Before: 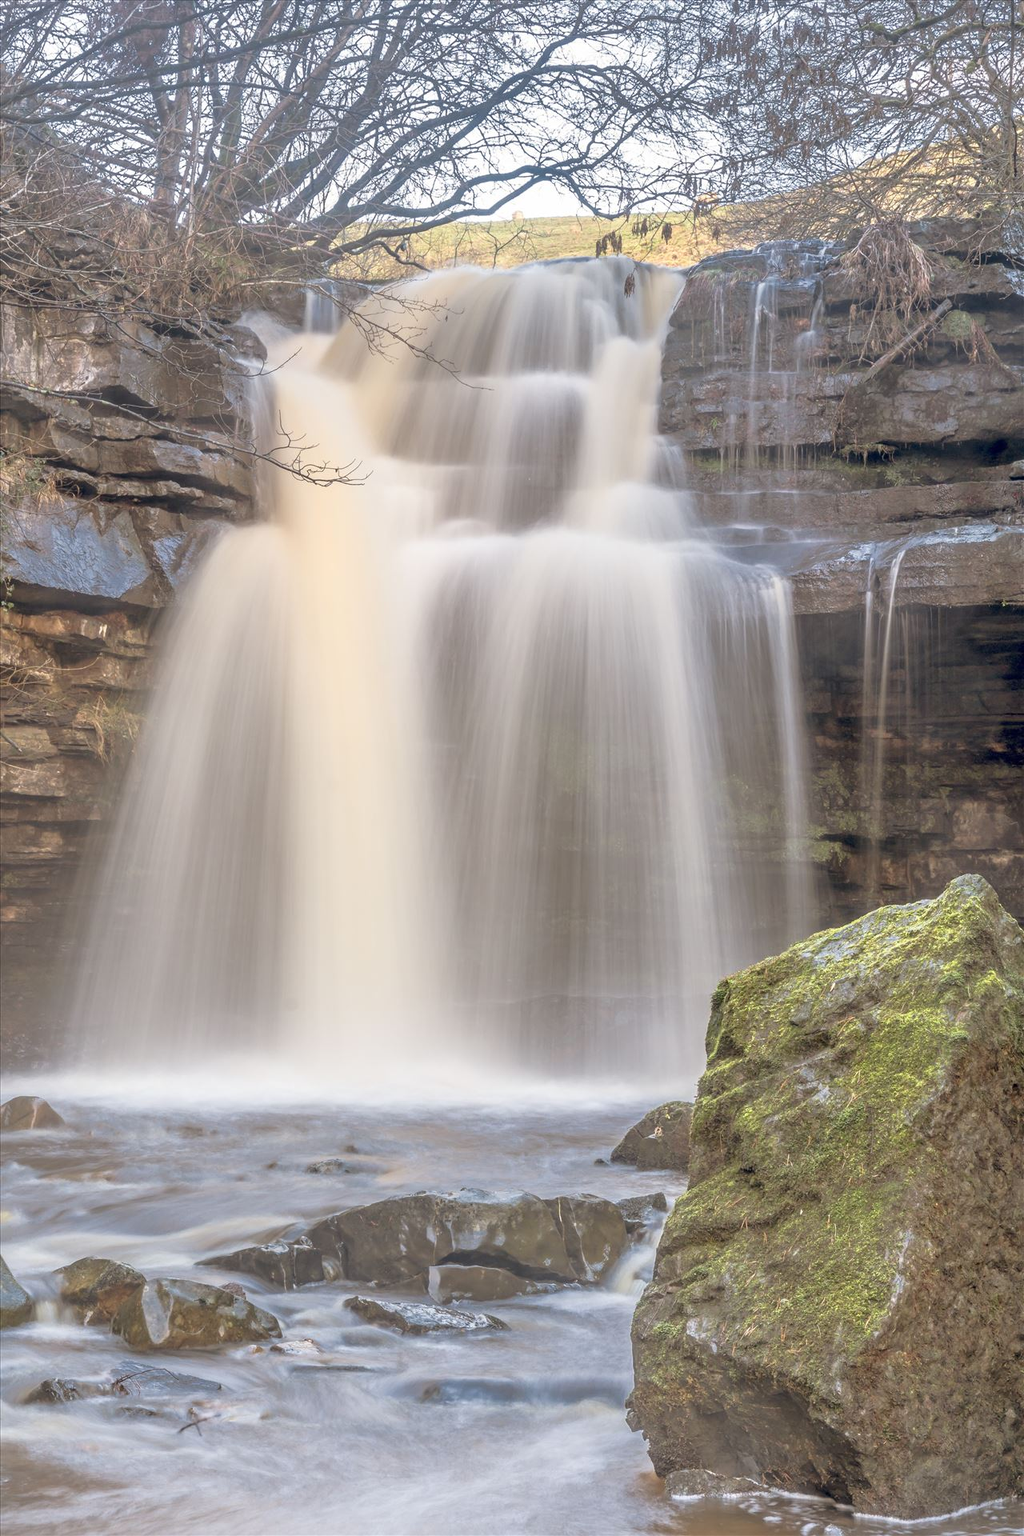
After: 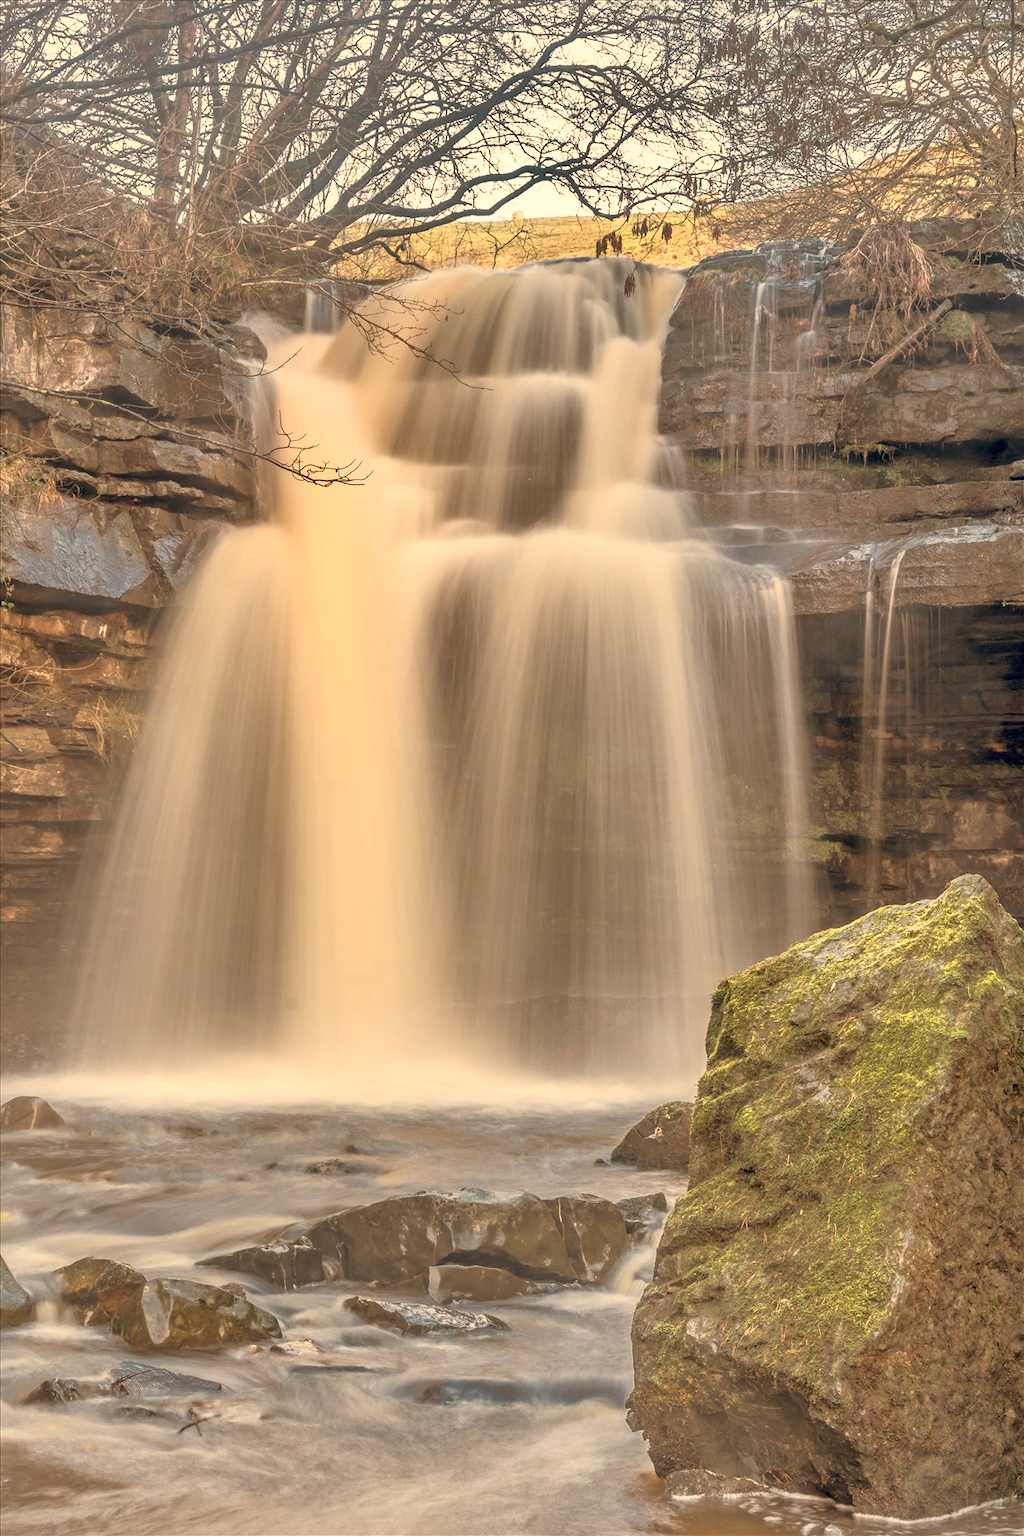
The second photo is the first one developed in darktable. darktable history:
shadows and highlights: radius 108.52, shadows 23.73, highlights -59.32, low approximation 0.01, soften with gaussian
white balance: red 1.138, green 0.996, blue 0.812
